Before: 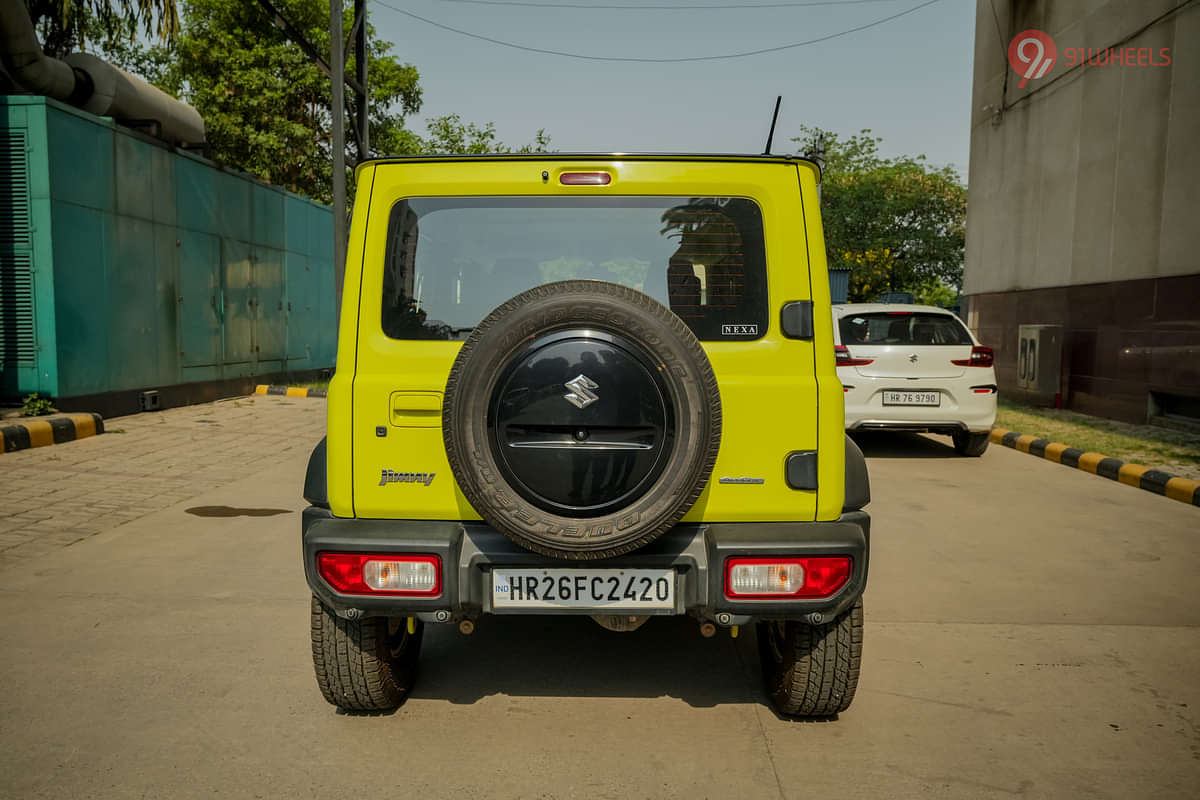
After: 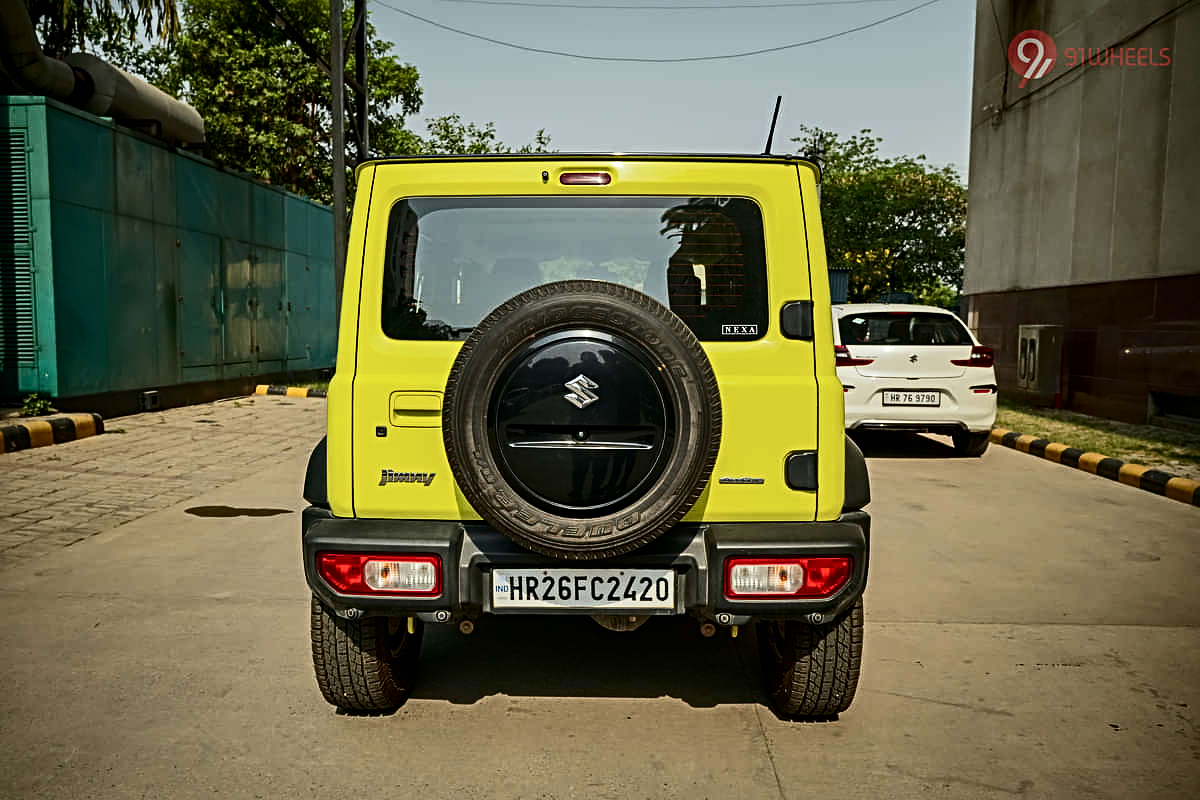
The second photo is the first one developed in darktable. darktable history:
exposure: compensate highlight preservation false
contrast brightness saturation: contrast 0.284
sharpen: radius 3.985
